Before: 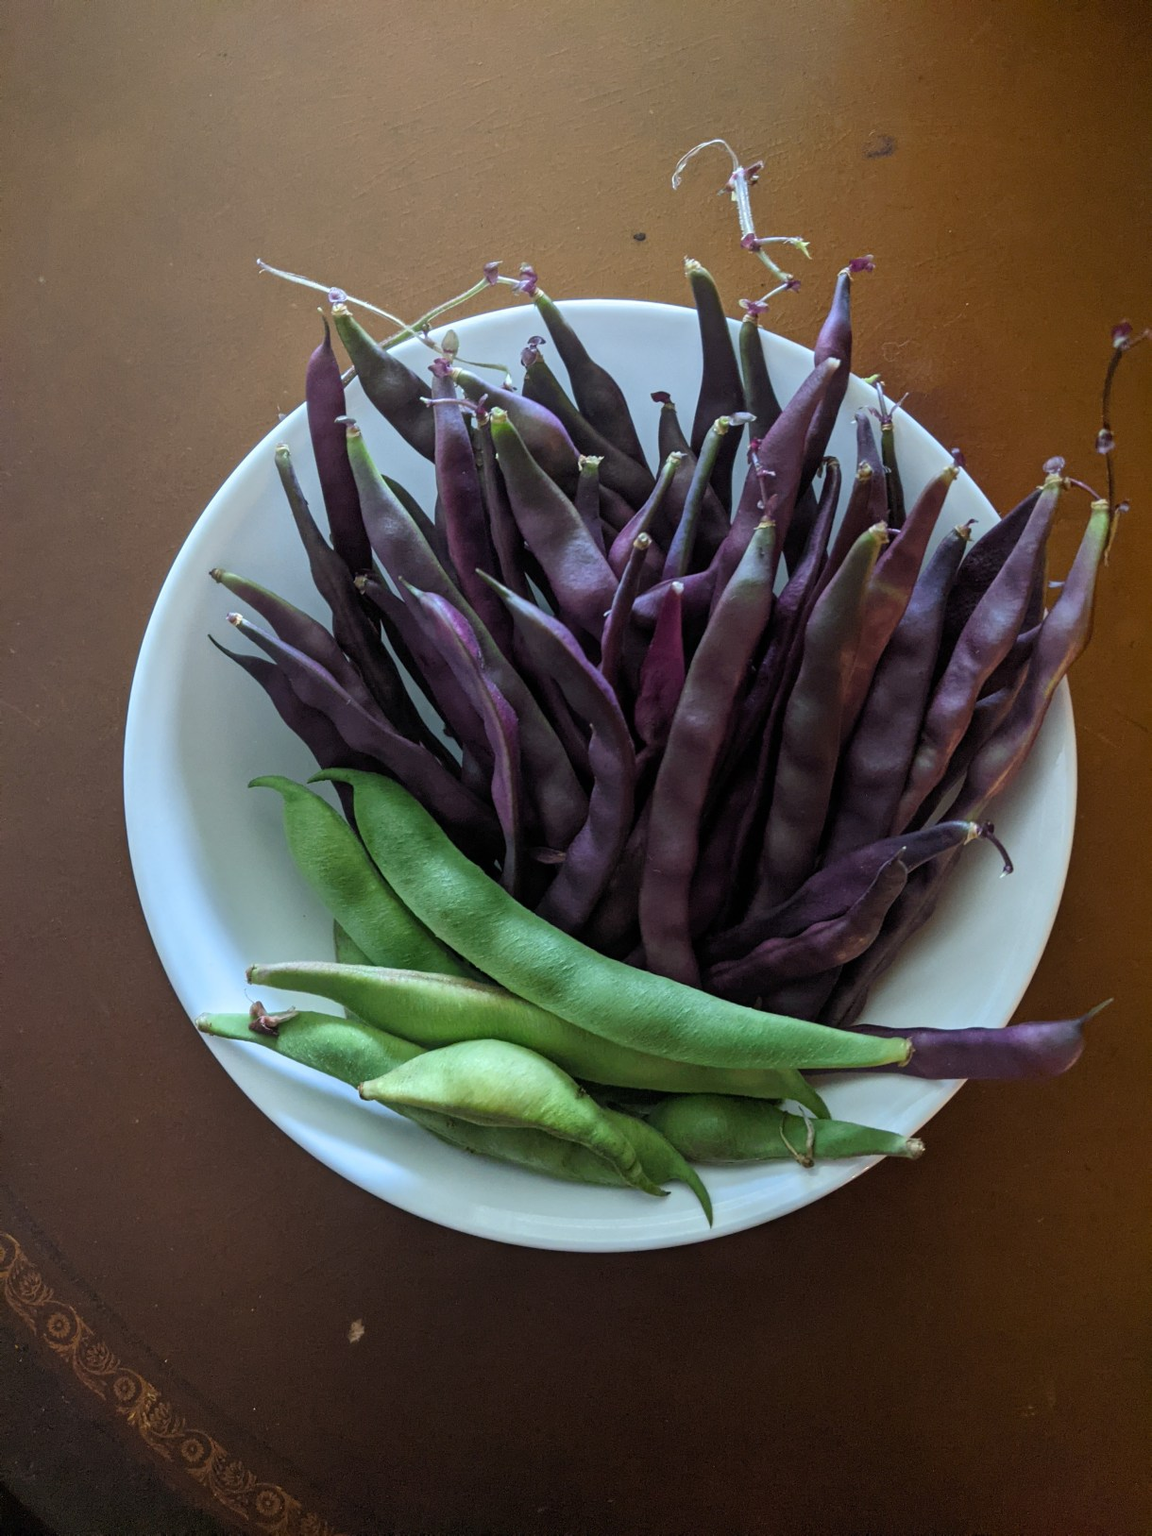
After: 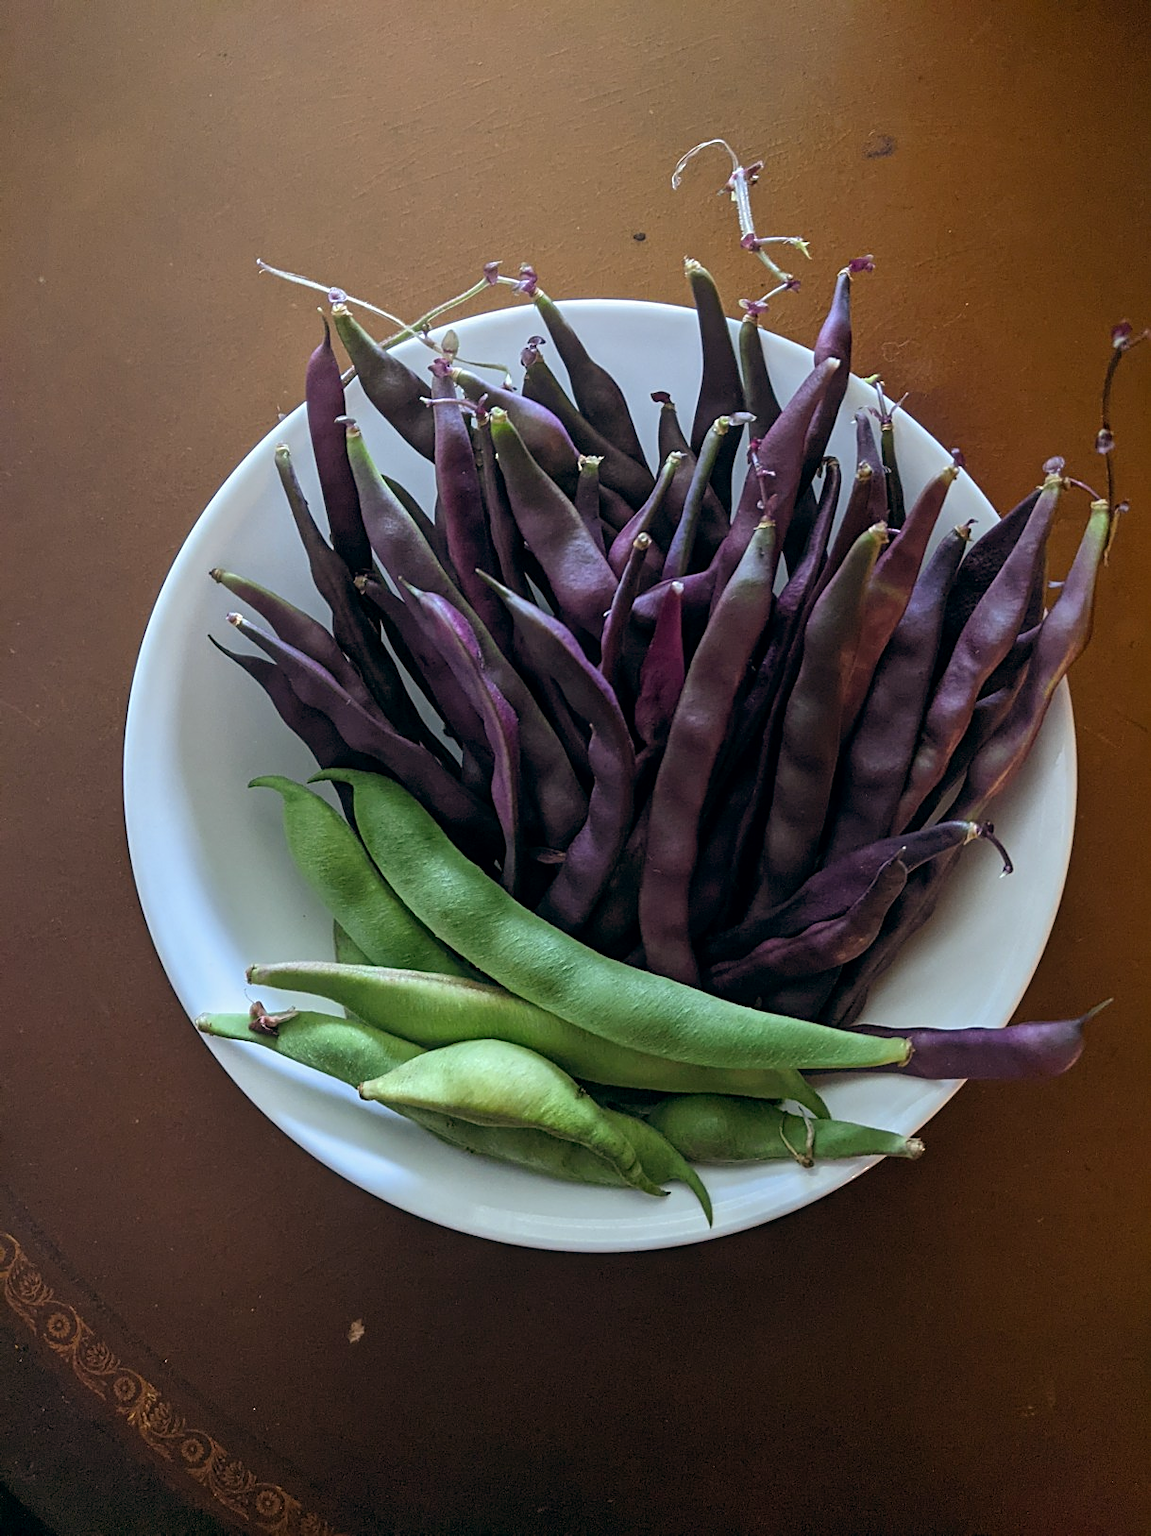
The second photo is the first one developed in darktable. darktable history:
color balance: lift [0.998, 0.998, 1.001, 1.002], gamma [0.995, 1.025, 0.992, 0.975], gain [0.995, 1.02, 0.997, 0.98]
sharpen: on, module defaults
